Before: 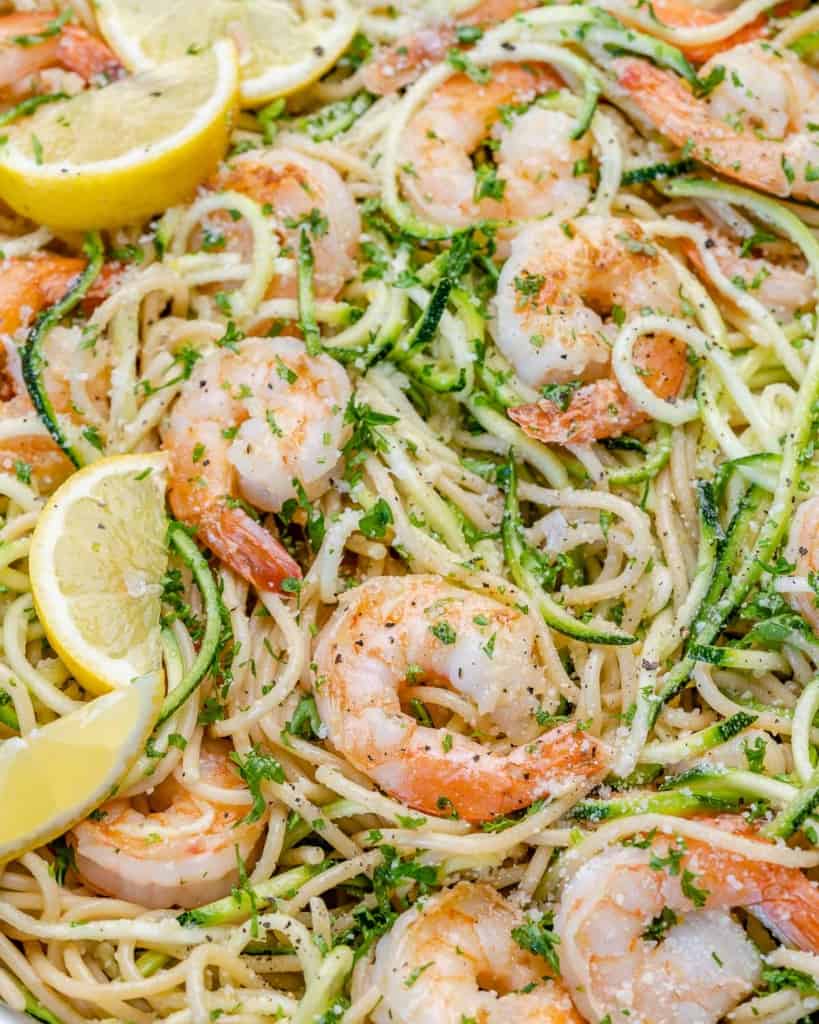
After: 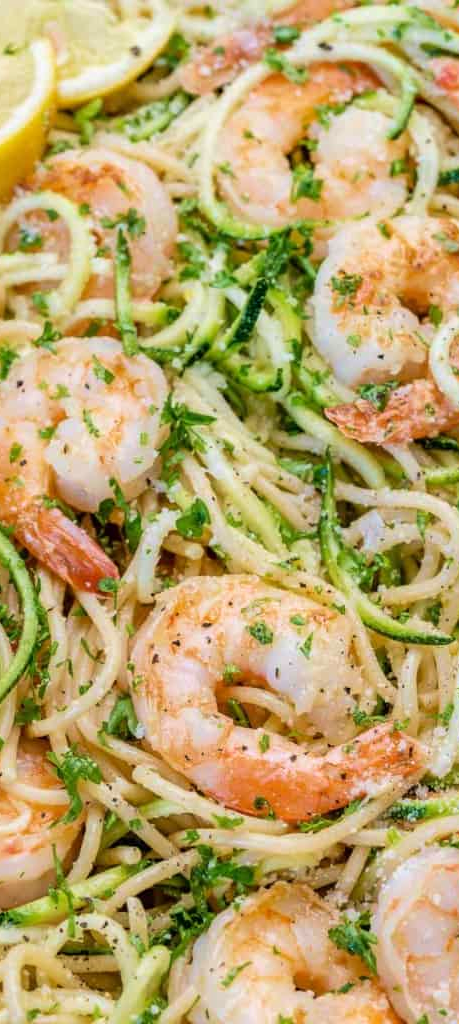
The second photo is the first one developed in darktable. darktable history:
crop and rotate: left 22.427%, right 21.463%
velvia: on, module defaults
